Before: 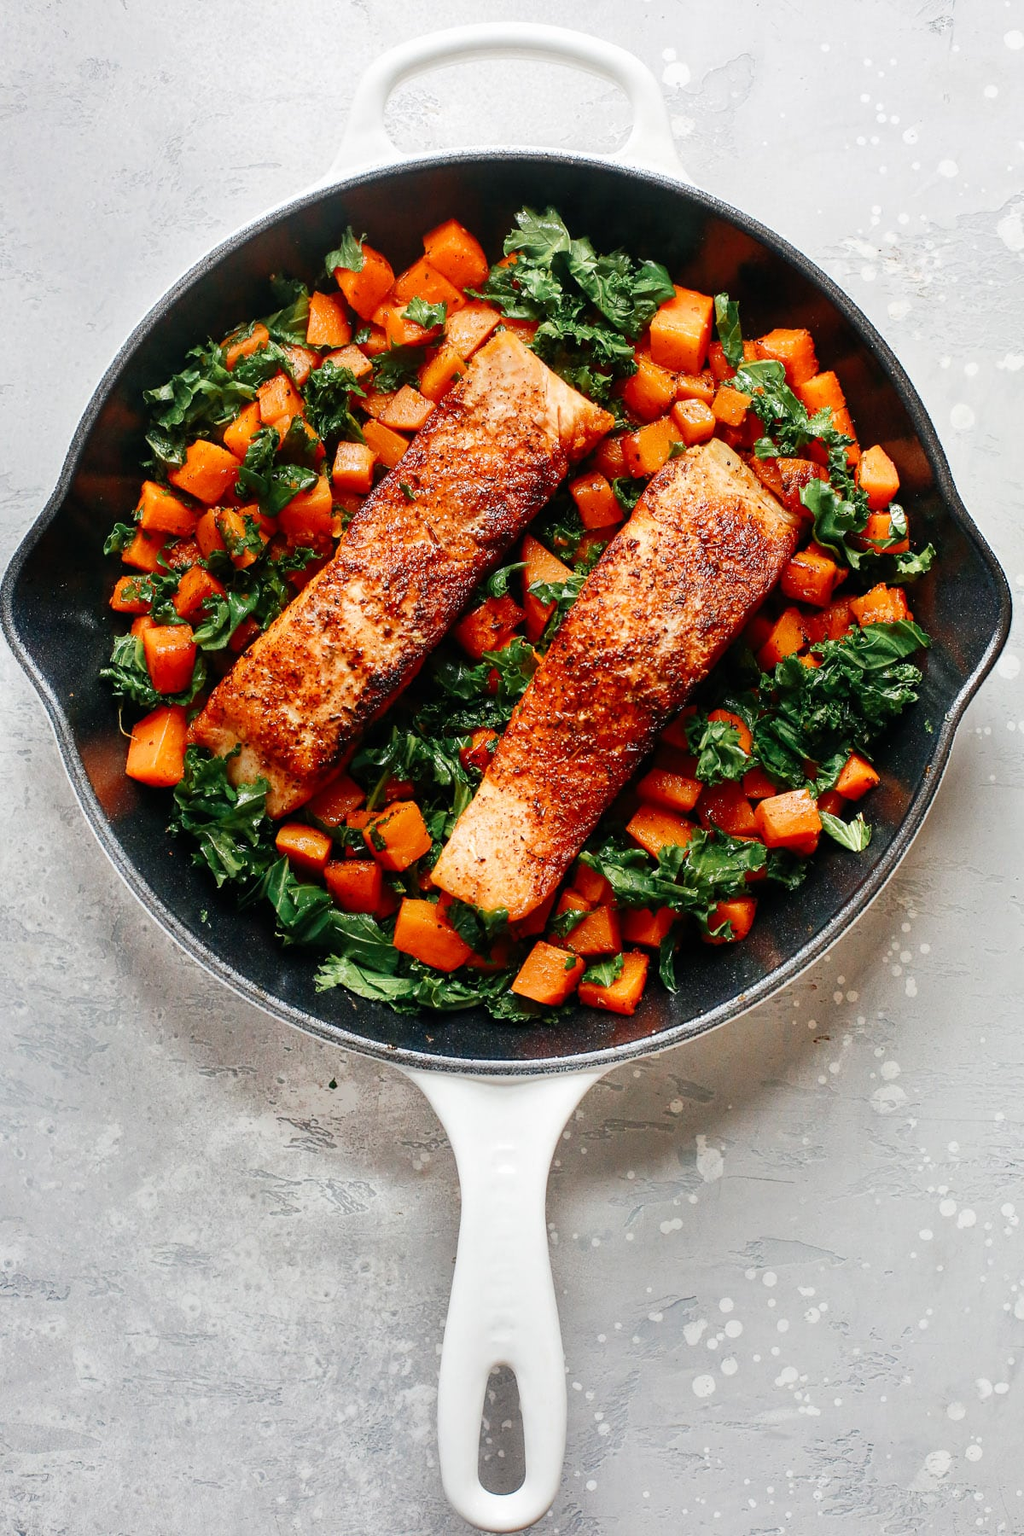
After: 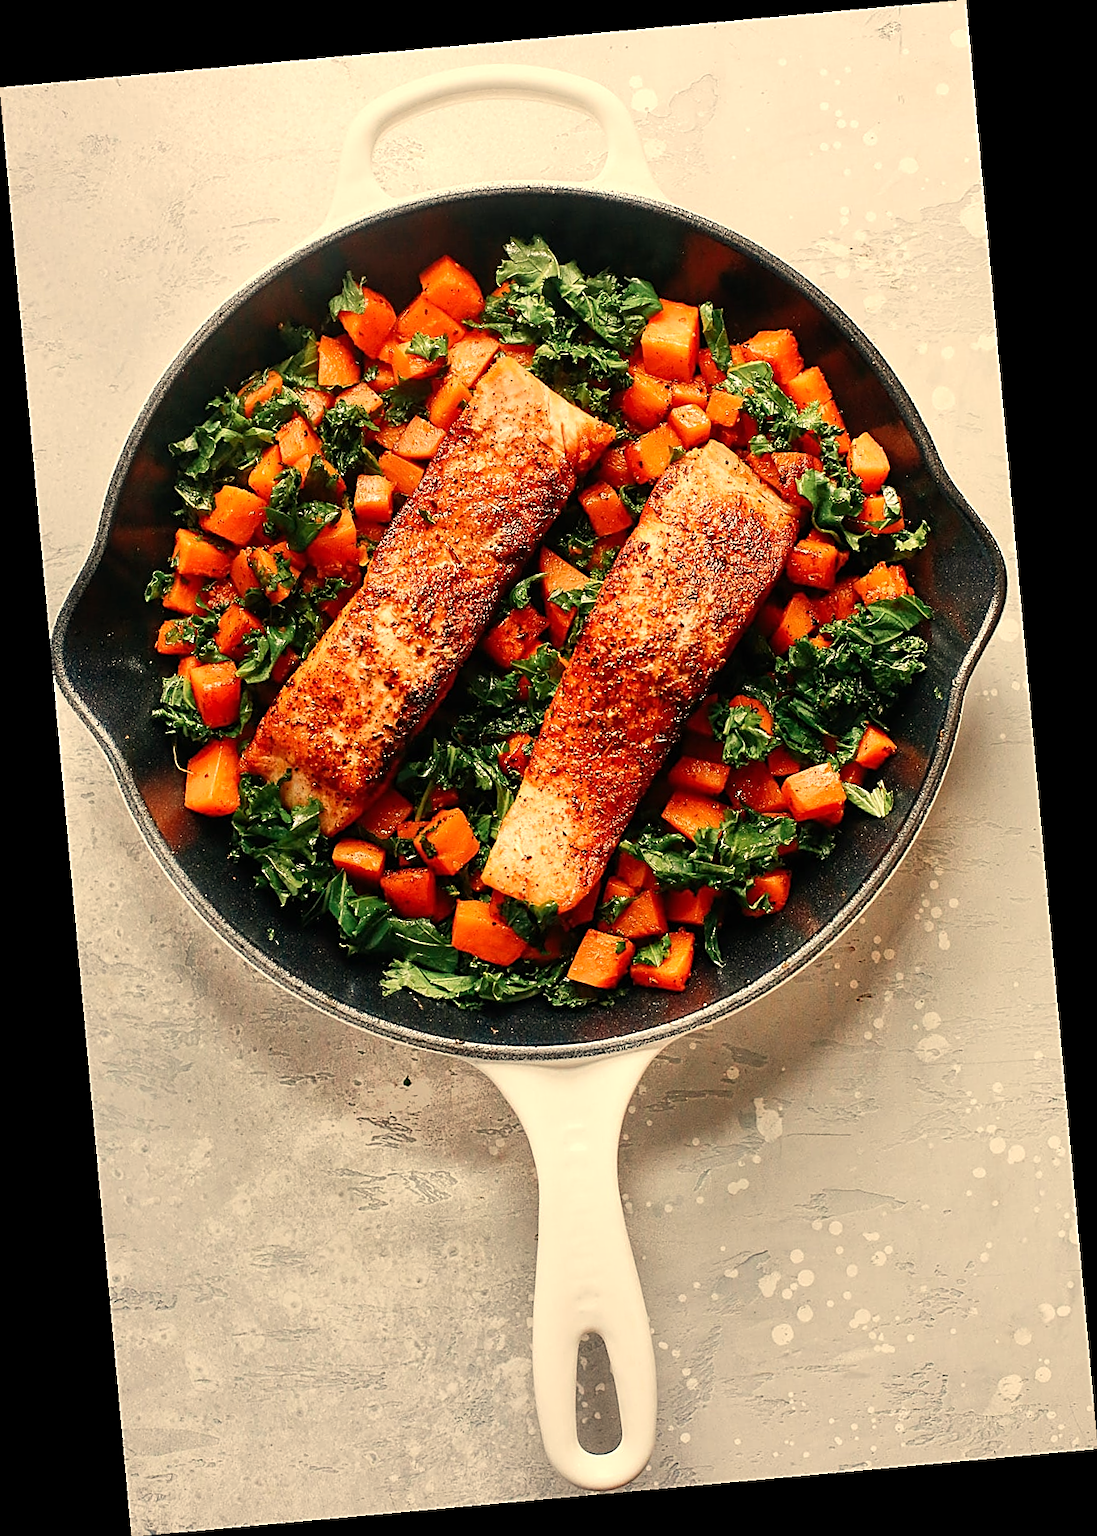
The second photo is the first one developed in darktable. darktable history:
rotate and perspective: rotation -5.2°, automatic cropping off
sharpen: amount 0.75
white balance: red 1.123, blue 0.83
